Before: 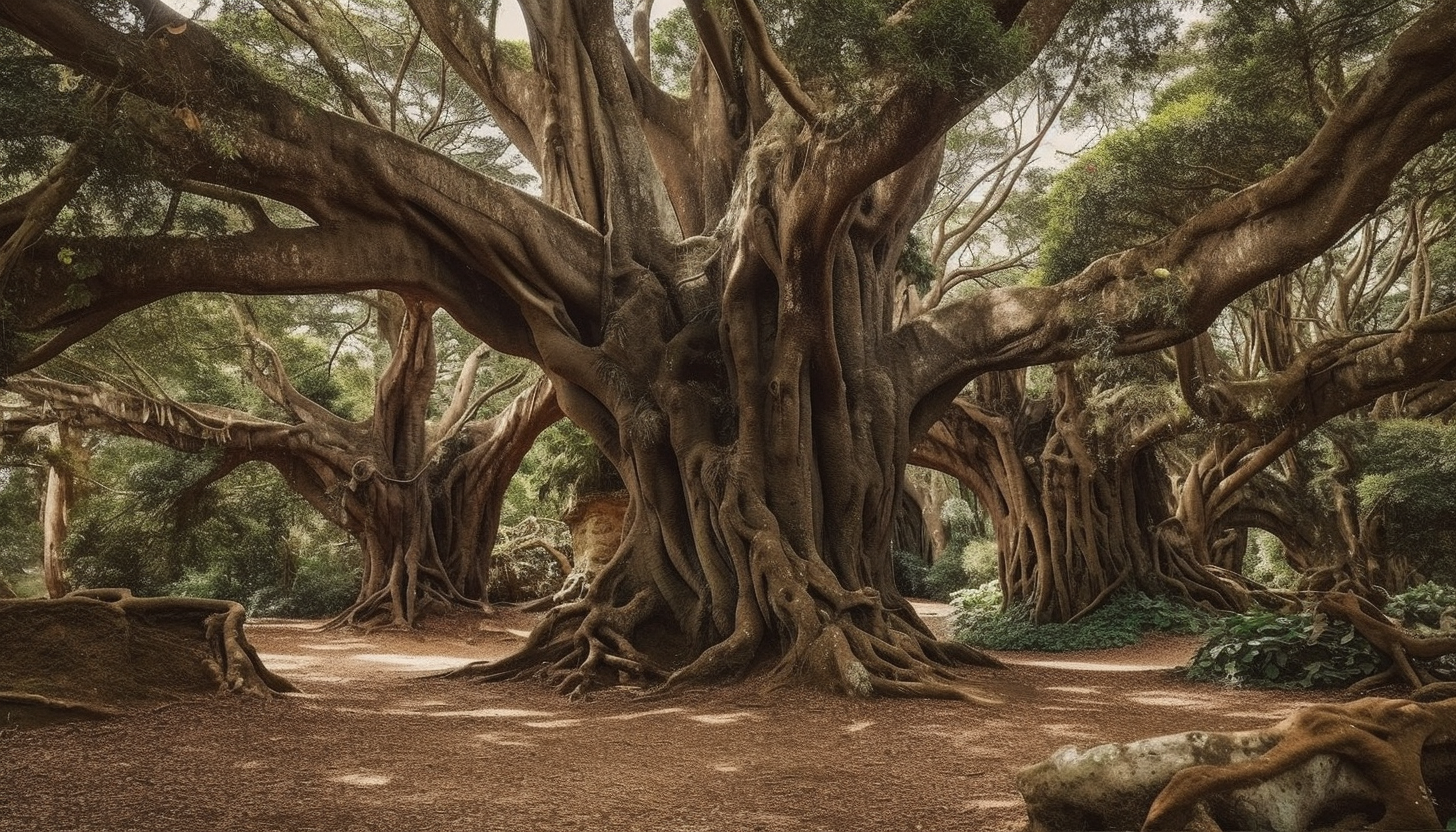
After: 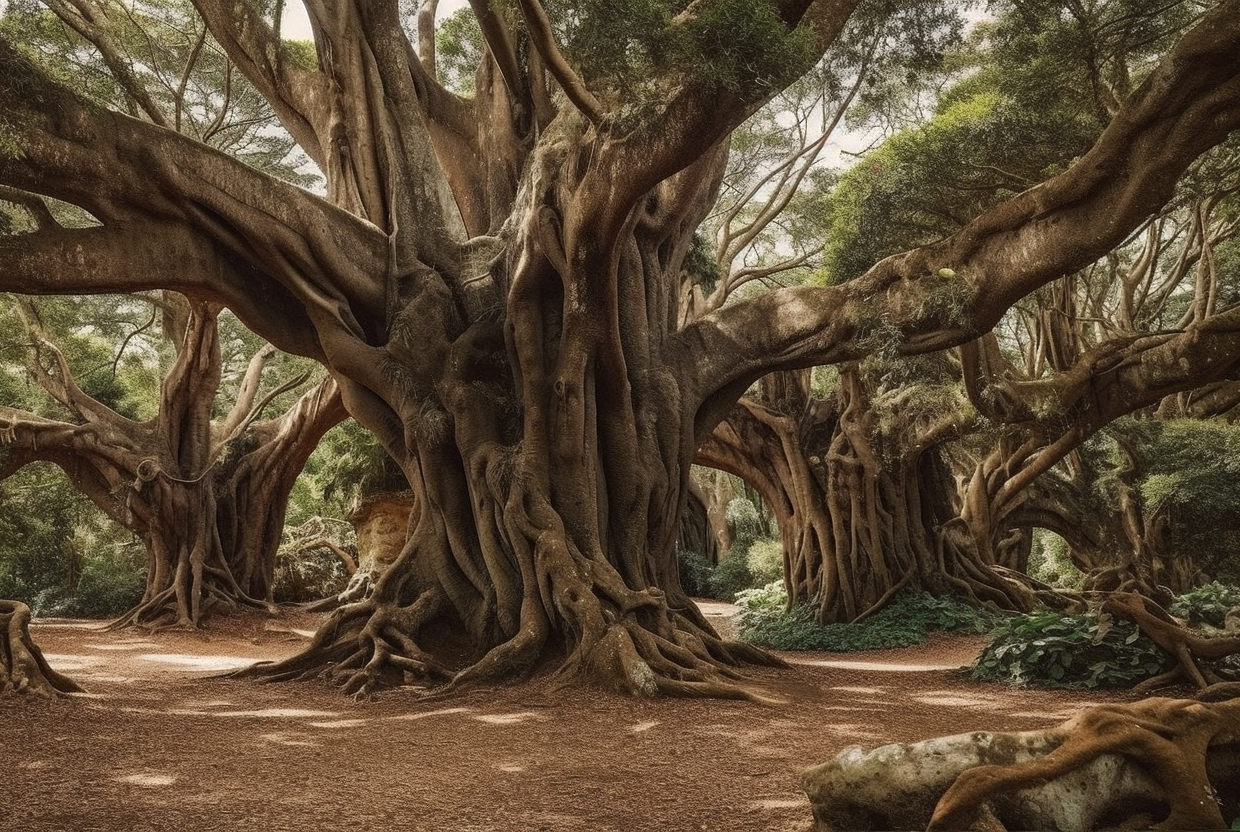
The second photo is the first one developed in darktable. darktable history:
crop and rotate: left 14.816%
haze removal: compatibility mode true, adaptive false
